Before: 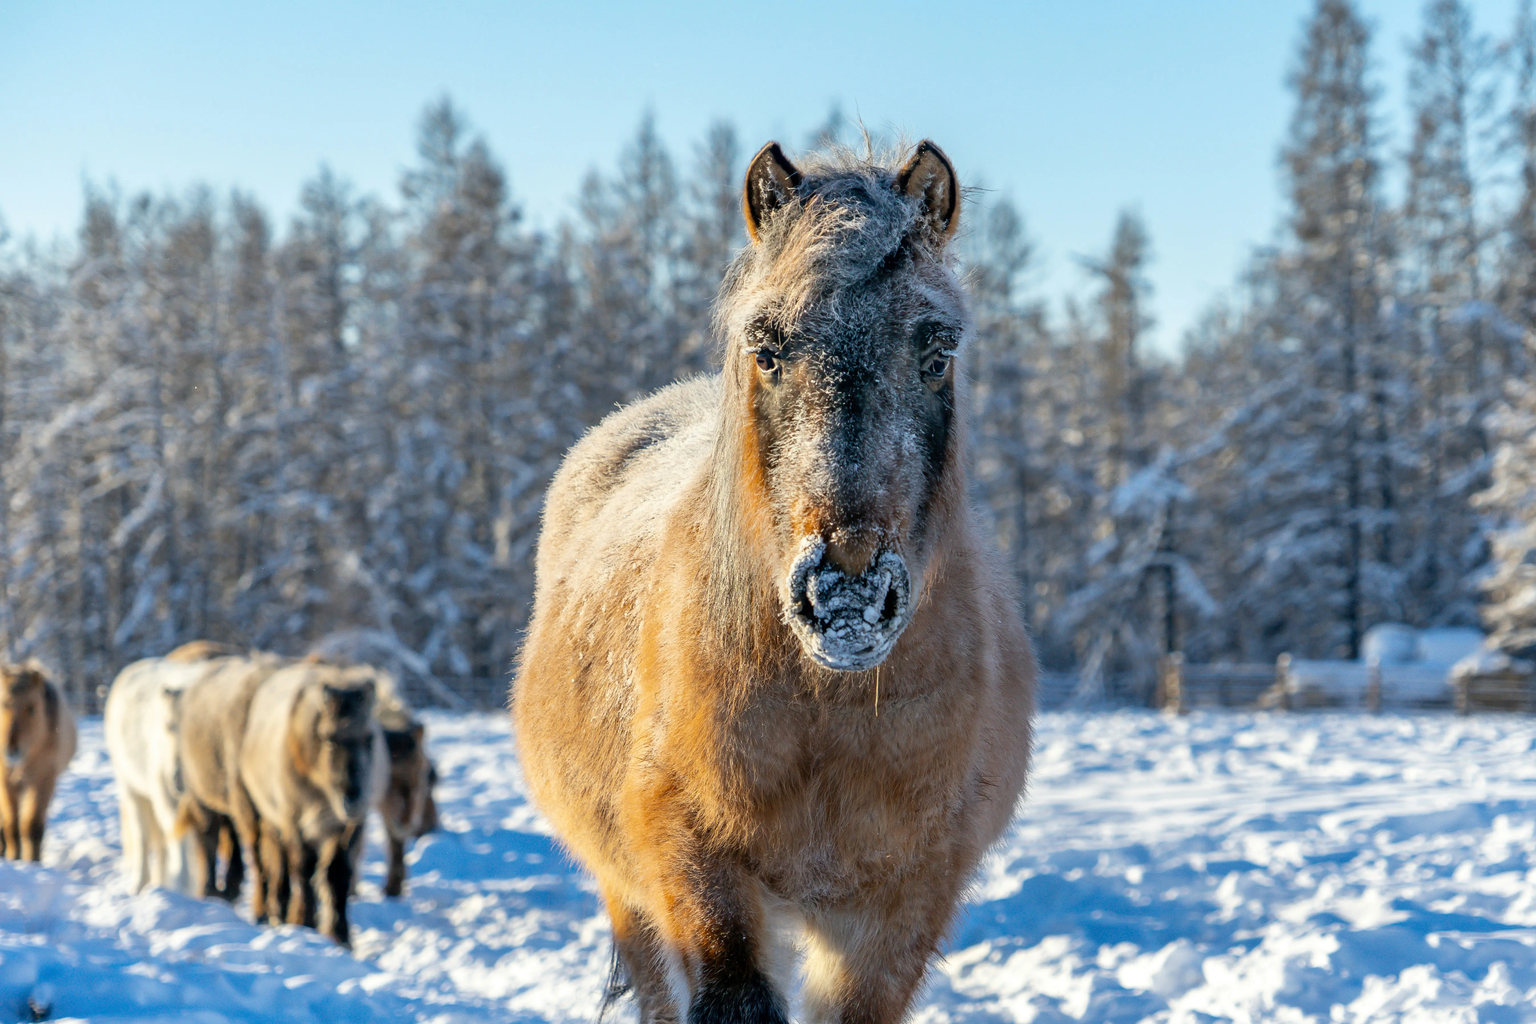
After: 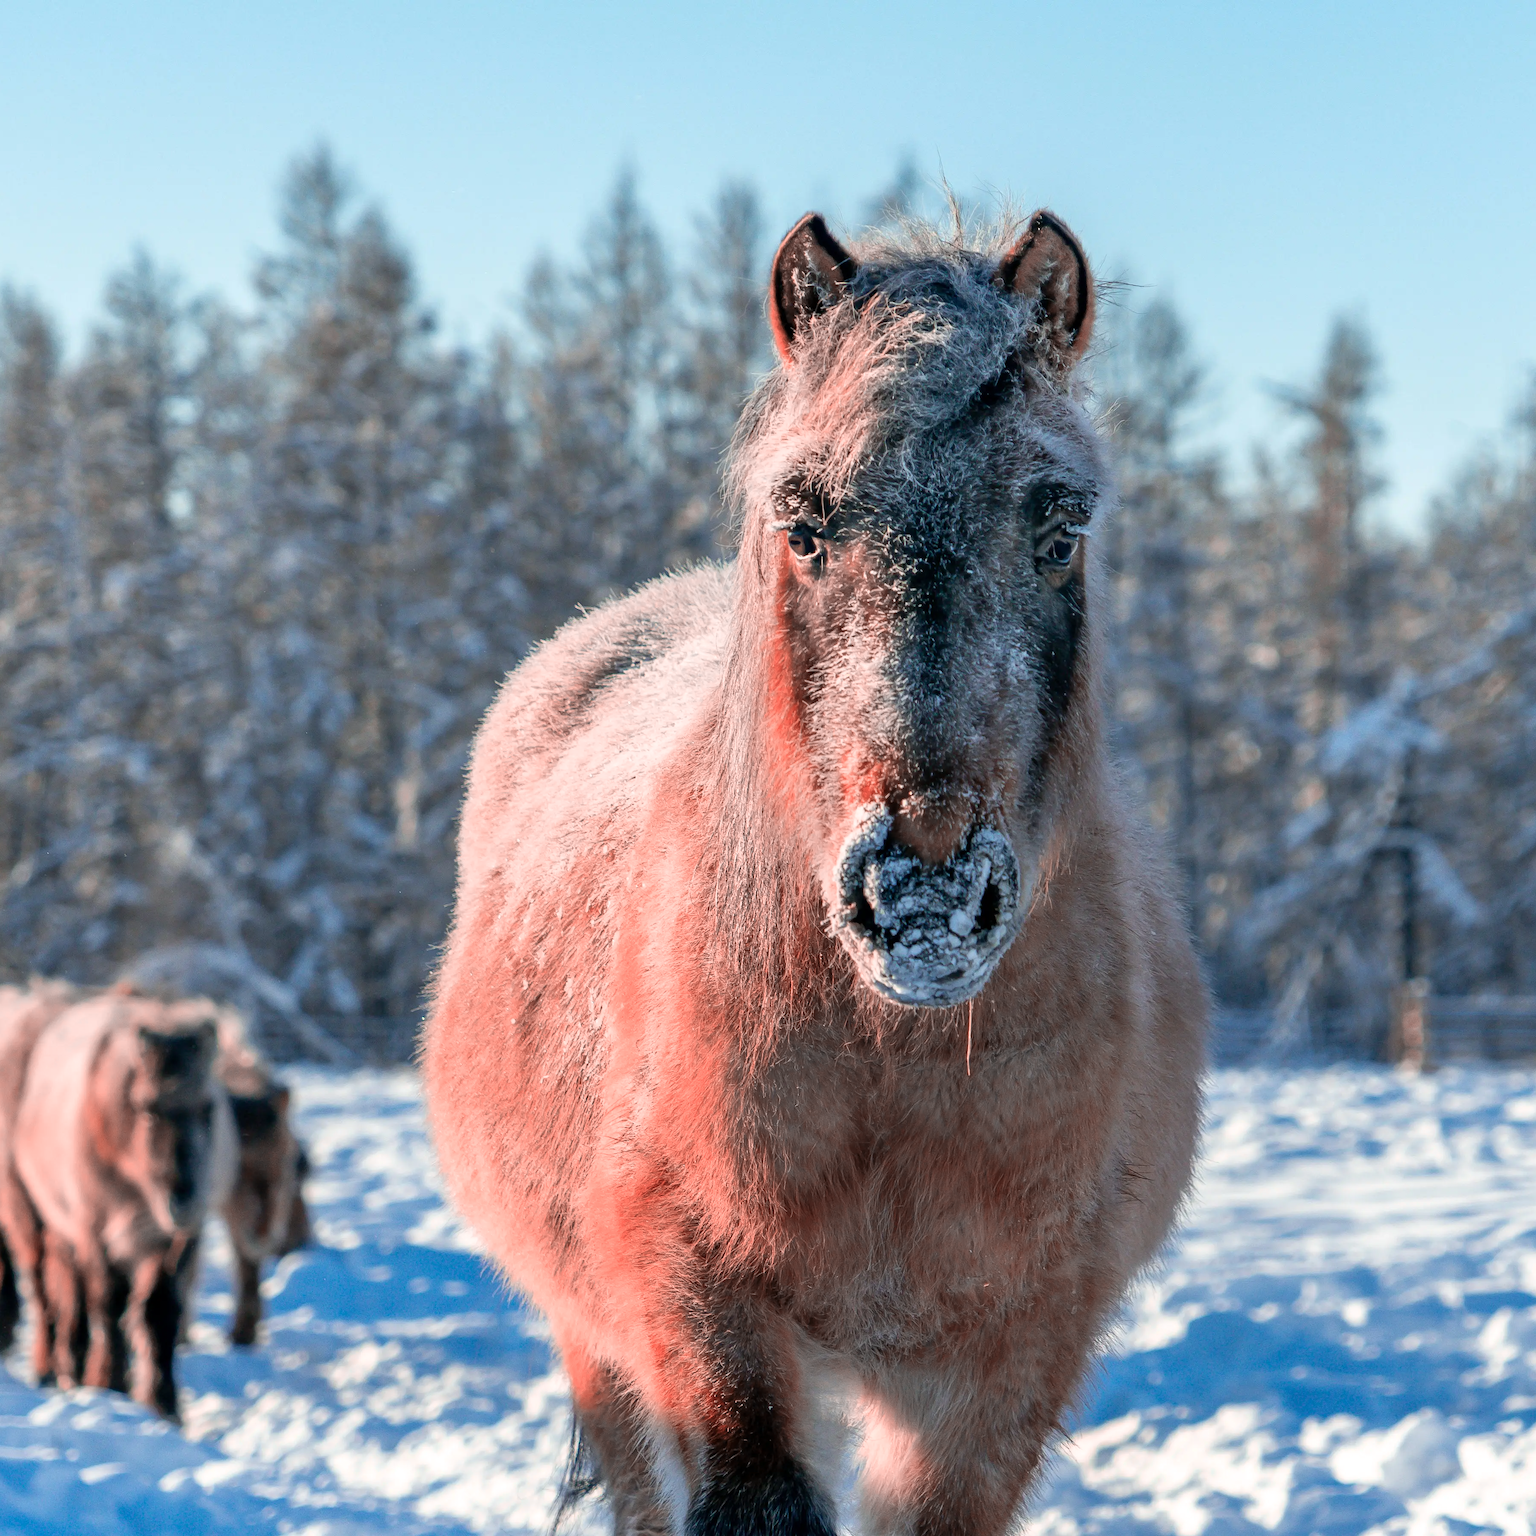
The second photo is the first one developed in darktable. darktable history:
color zones: curves: ch2 [(0, 0.5) (0.084, 0.497) (0.323, 0.335) (0.4, 0.497) (1, 0.5)], process mode strong
crop and rotate: left 15.055%, right 18.278%
tone curve: curves: ch0 [(0, 0) (0.003, 0.003) (0.011, 0.011) (0.025, 0.025) (0.044, 0.044) (0.069, 0.069) (0.1, 0.099) (0.136, 0.135) (0.177, 0.176) (0.224, 0.223) (0.277, 0.275) (0.335, 0.333) (0.399, 0.396) (0.468, 0.465) (0.543, 0.541) (0.623, 0.622) (0.709, 0.708) (0.801, 0.8) (0.898, 0.897) (1, 1)], preserve colors none
